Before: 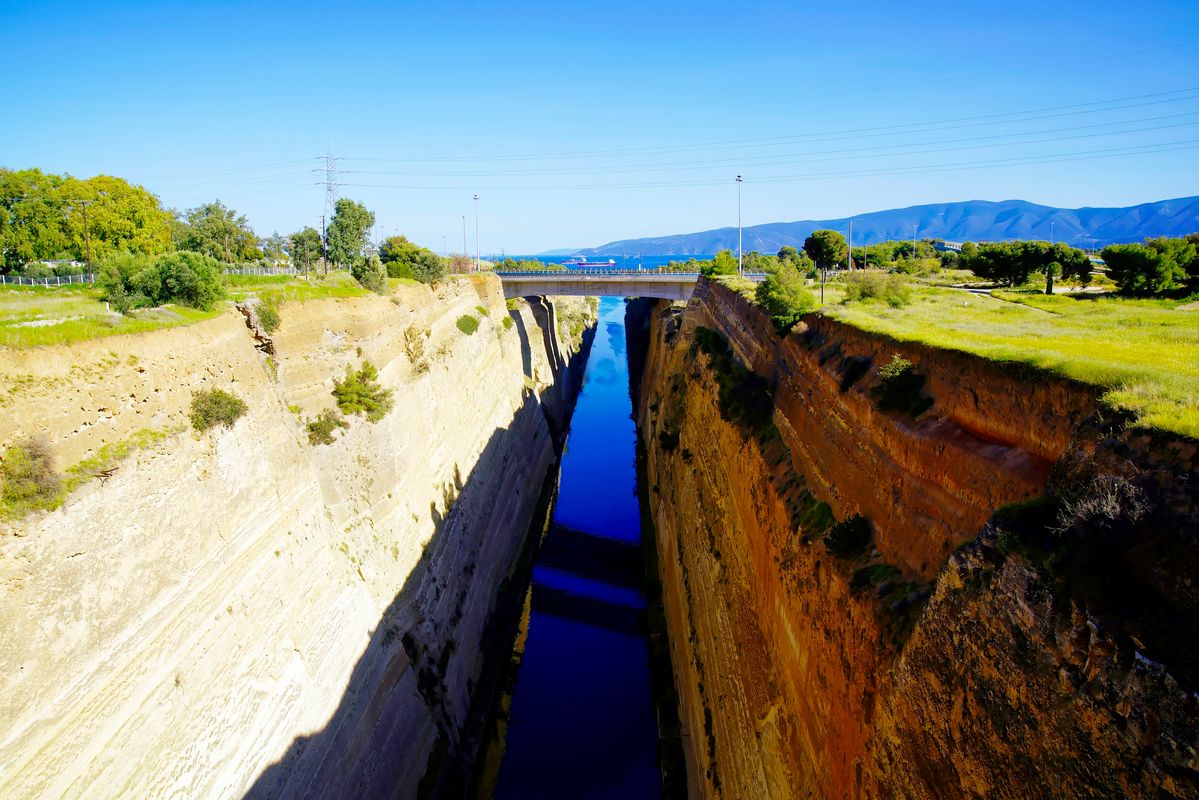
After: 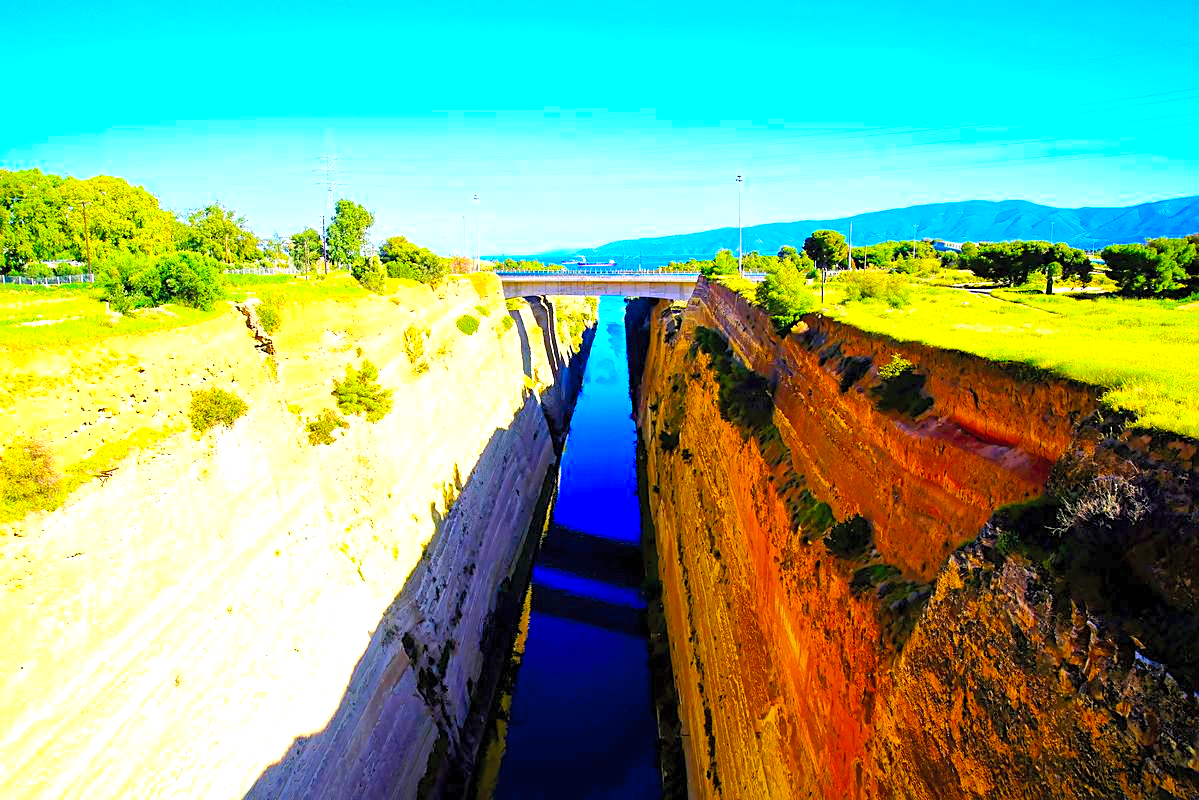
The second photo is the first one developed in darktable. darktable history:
contrast brightness saturation: contrast 0.07, brightness 0.18, saturation 0.415
exposure: exposure 0.194 EV, compensate exposure bias true, compensate highlight preservation false
sharpen: on, module defaults
color balance rgb: perceptual saturation grading › global saturation 25.792%, global vibrance 14.973%
